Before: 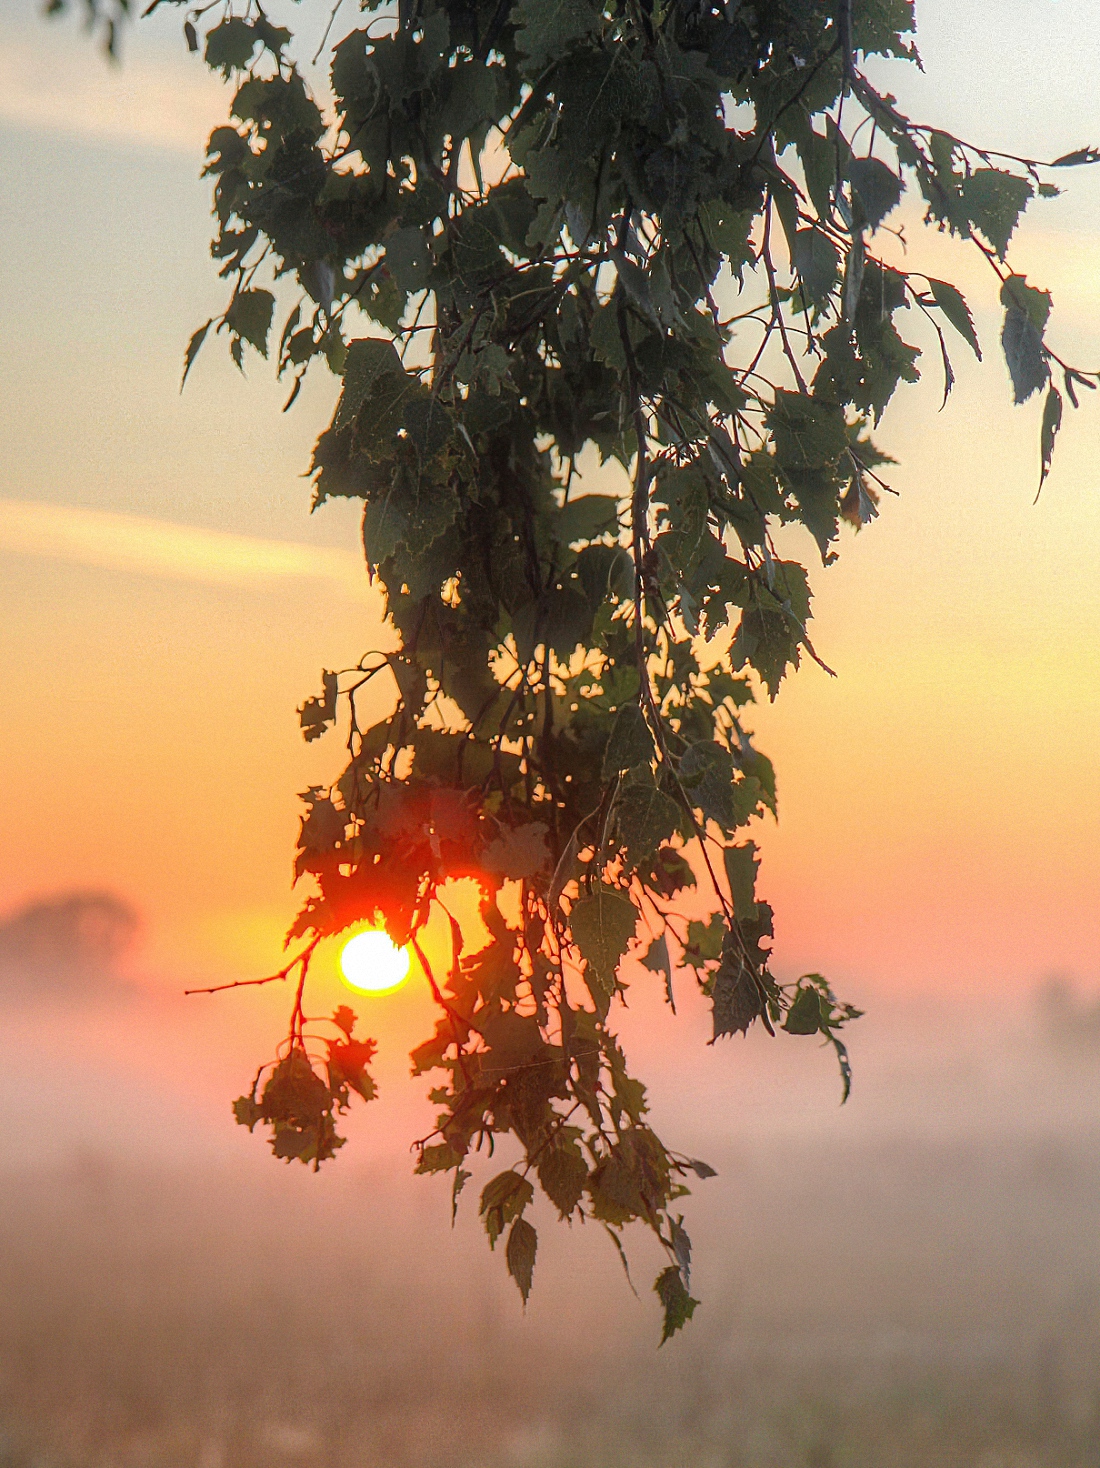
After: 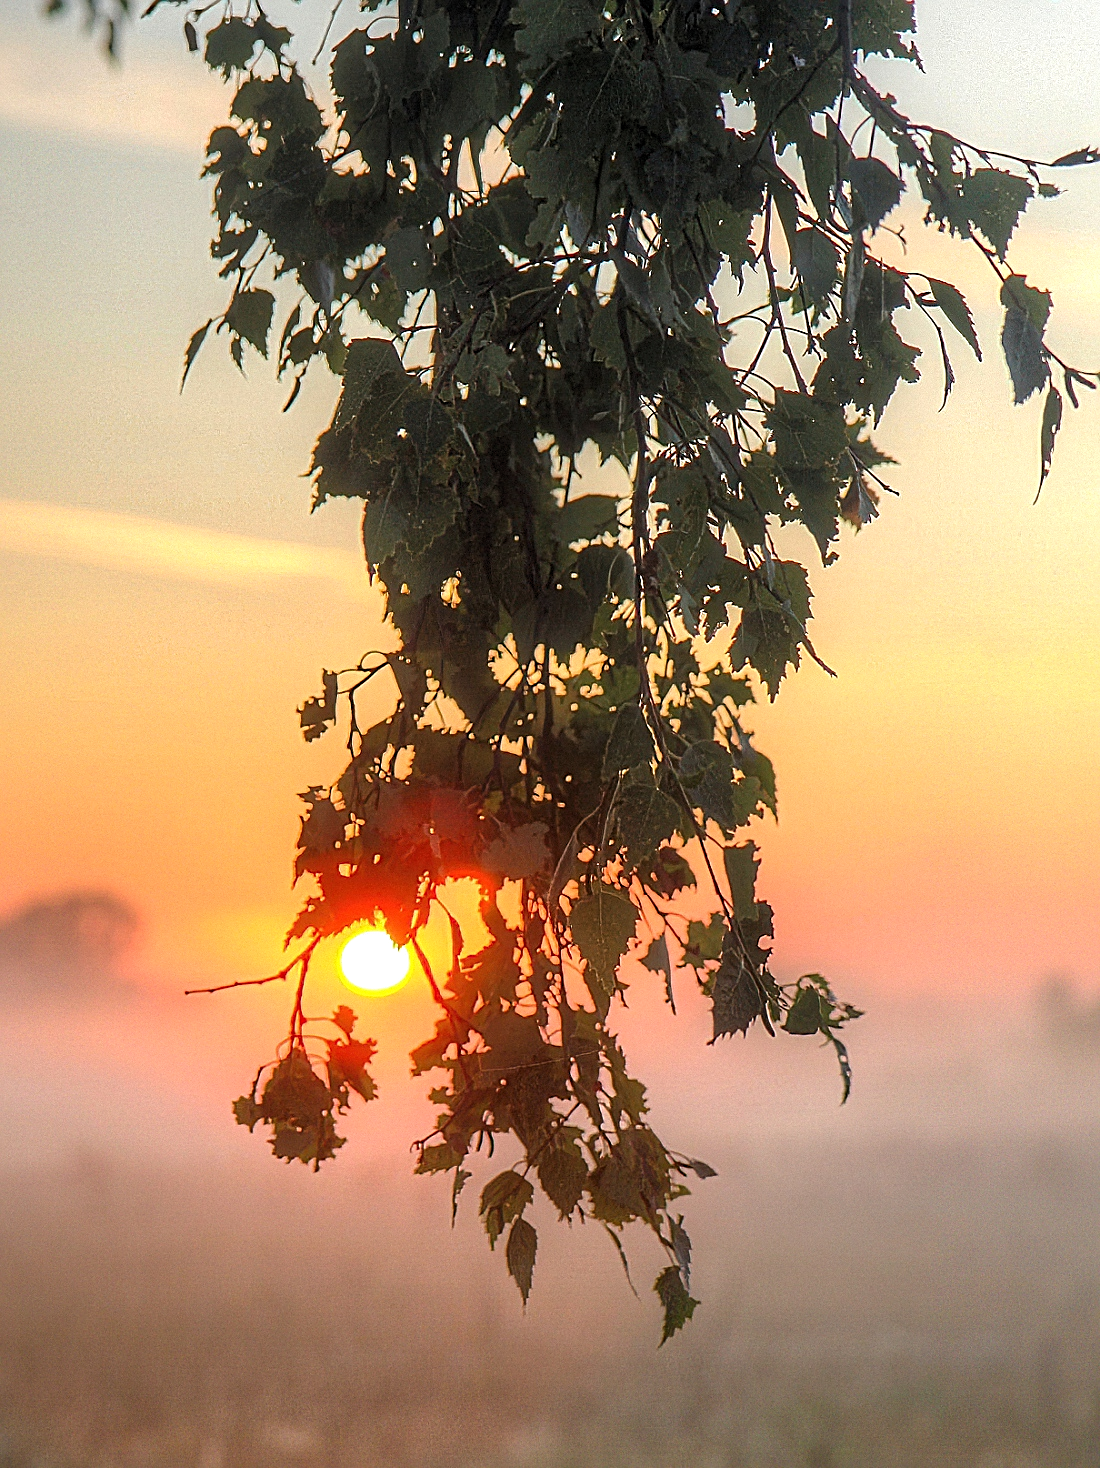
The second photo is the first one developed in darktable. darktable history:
sharpen: on, module defaults
levels: levels [0.031, 0.5, 0.969]
